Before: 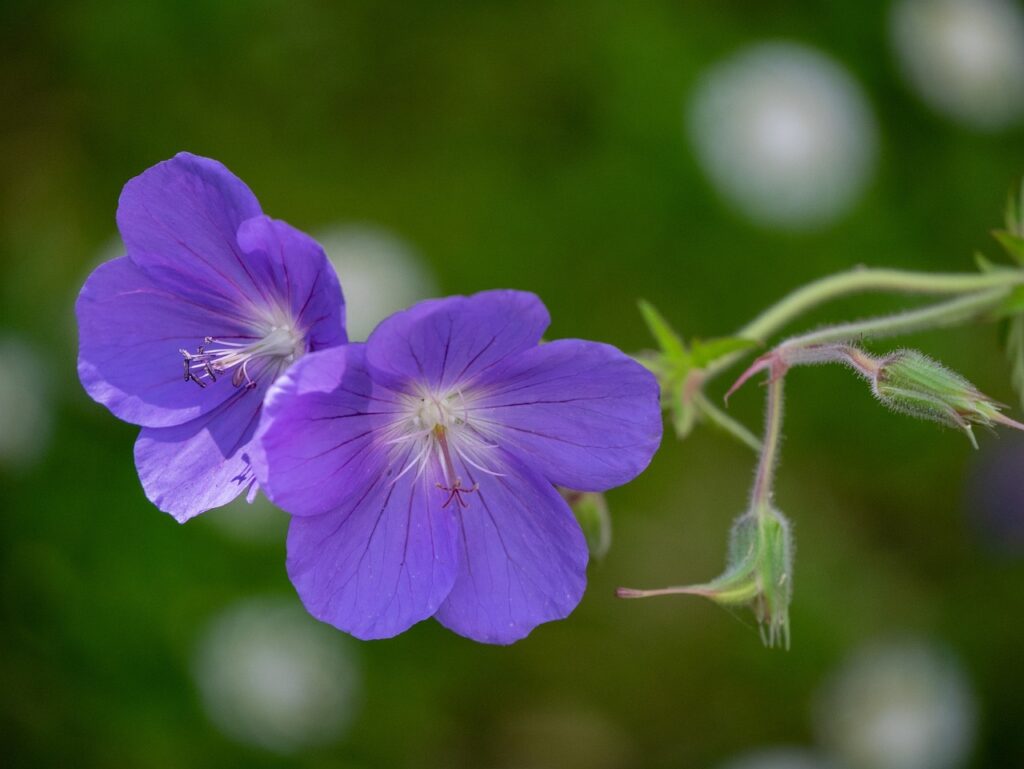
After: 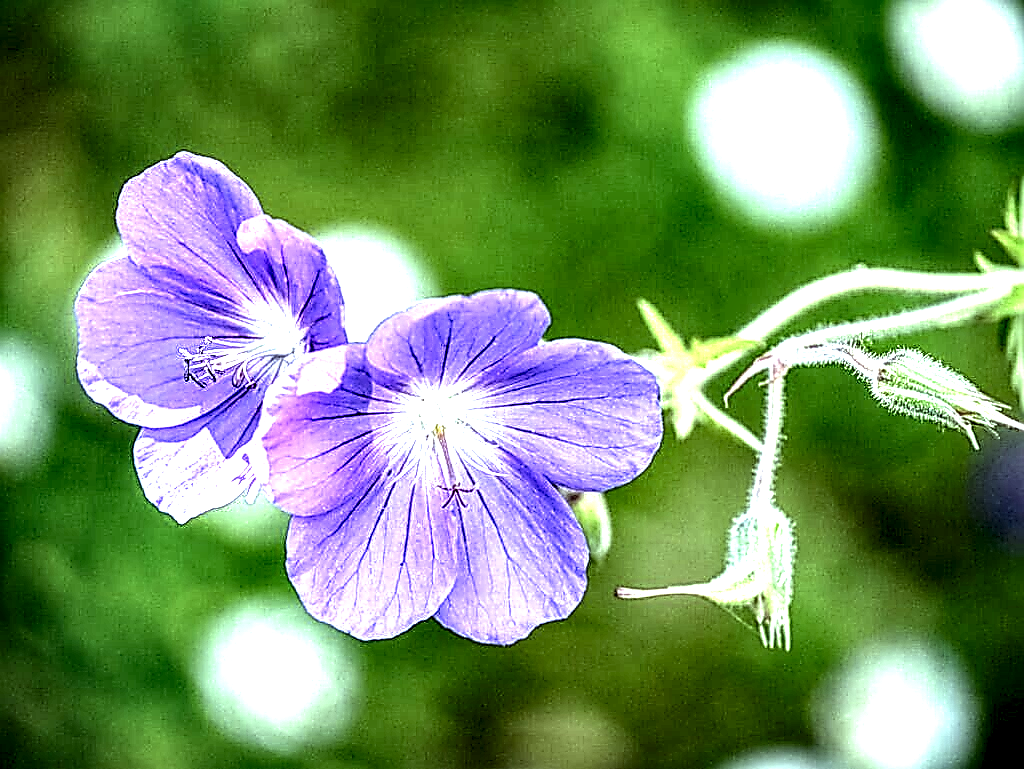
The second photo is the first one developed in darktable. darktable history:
color balance: mode lift, gamma, gain (sRGB), lift [0.997, 0.979, 1.021, 1.011], gamma [1, 1.084, 0.916, 0.998], gain [1, 0.87, 1.13, 1.101], contrast 4.55%, contrast fulcrum 38.24%, output saturation 104.09%
sharpen: amount 2
exposure: black level correction -0.002, exposure 1.35 EV, compensate highlight preservation false
local contrast: highlights 115%, shadows 42%, detail 293%
